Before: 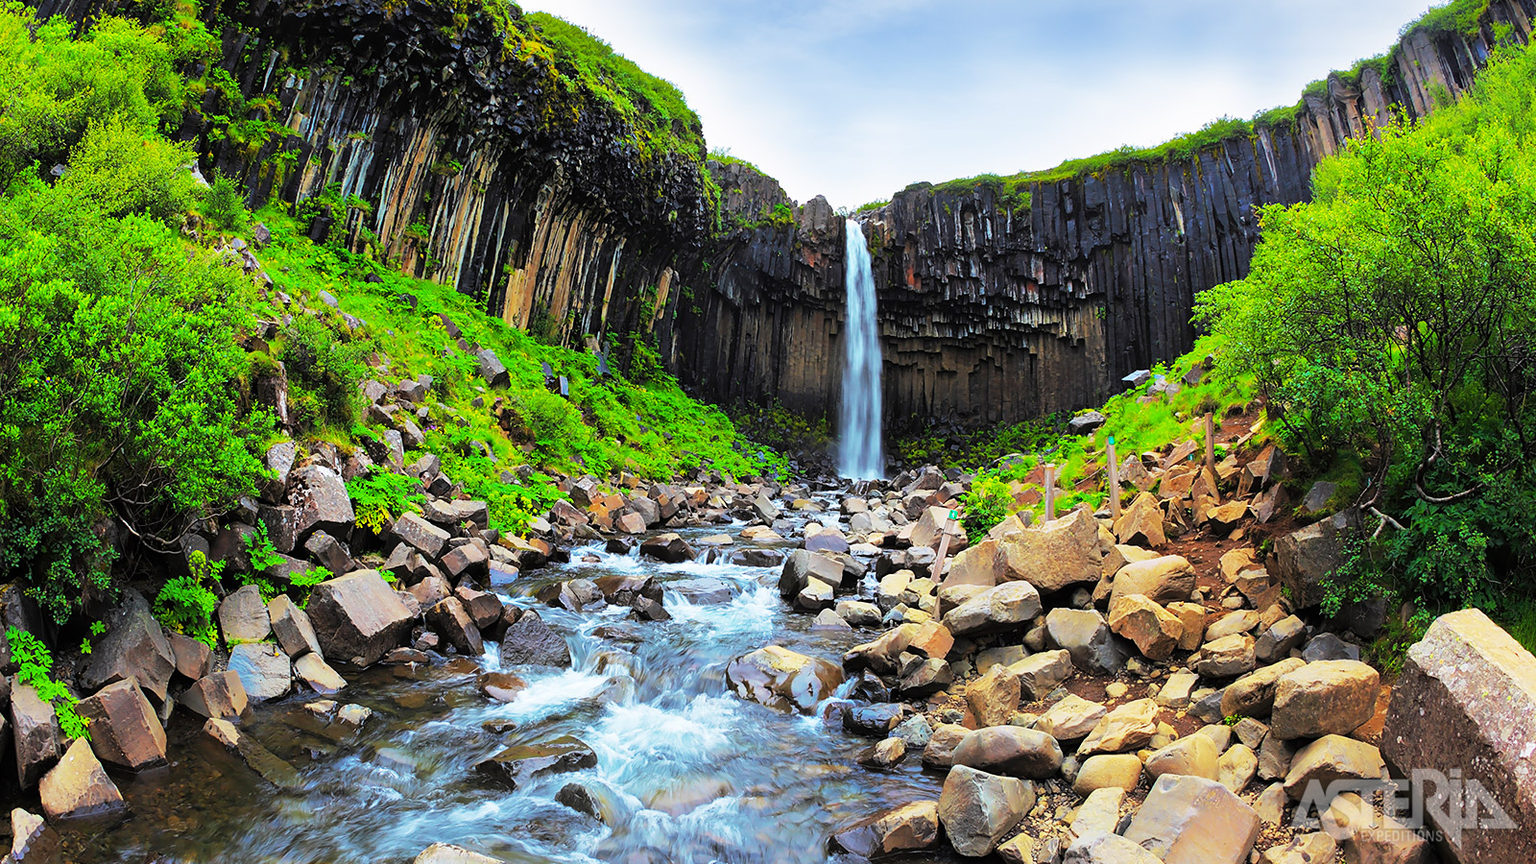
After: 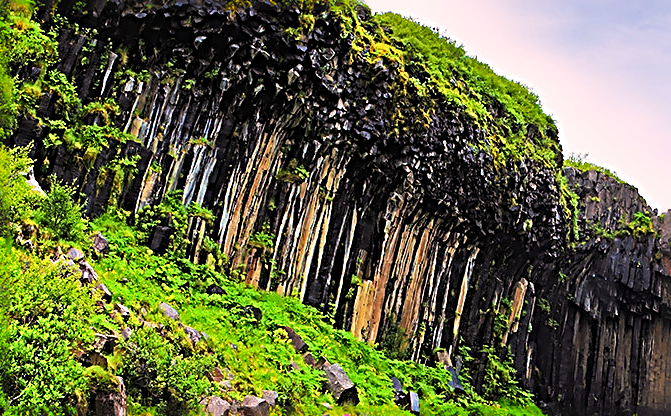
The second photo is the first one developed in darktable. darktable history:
color correction: highlights a* 12.23, highlights b* 5.41
sharpen: radius 3.69, amount 0.928
crop and rotate: left 10.817%, top 0.062%, right 47.194%, bottom 53.626%
